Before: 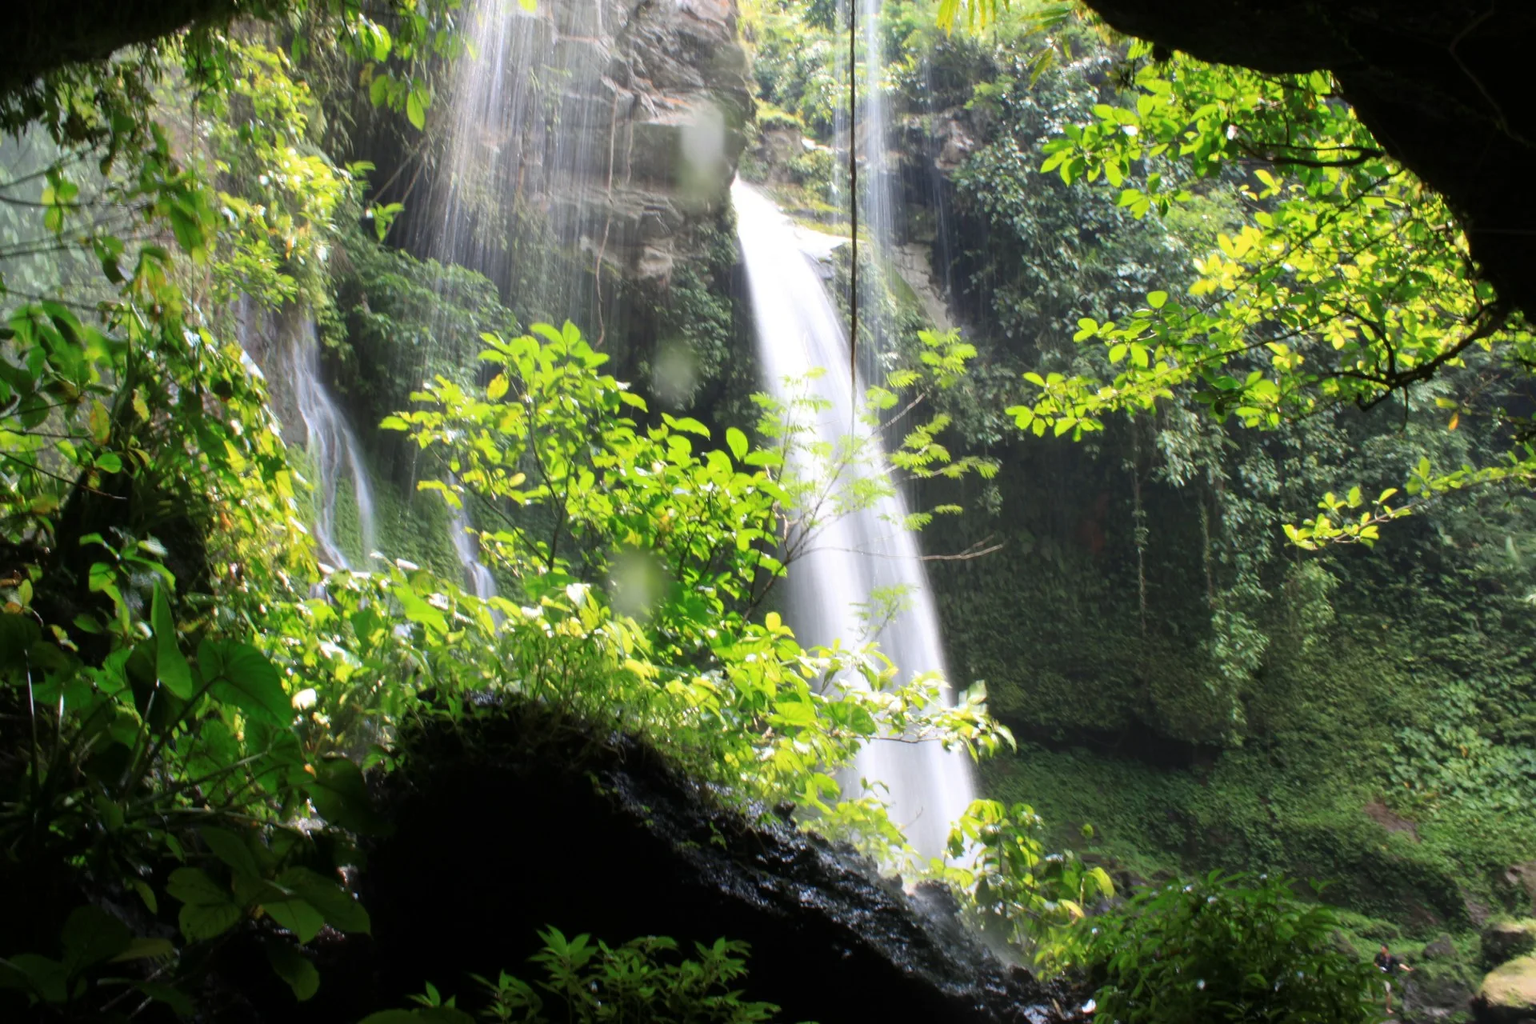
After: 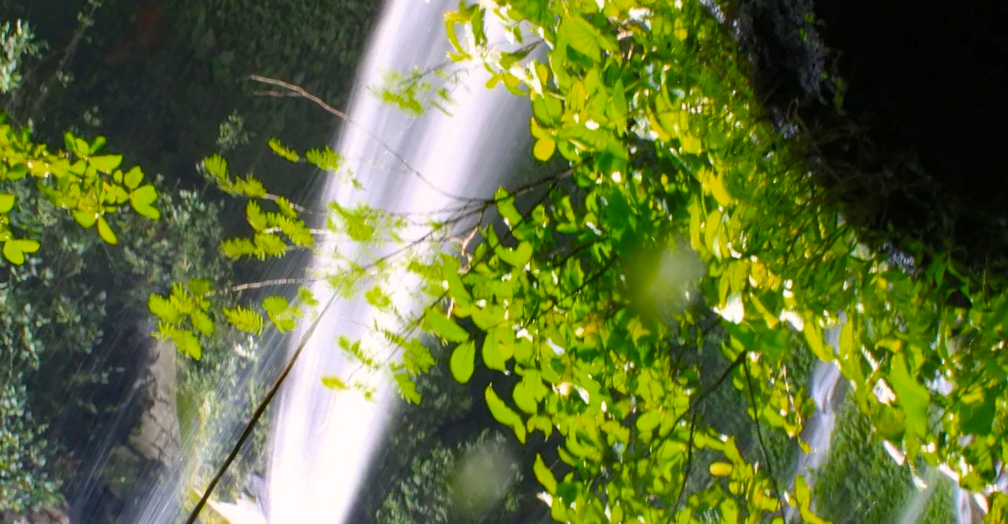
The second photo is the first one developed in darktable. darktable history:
crop and rotate: angle 147.84°, left 9.149%, top 15.601%, right 4.483%, bottom 17.039%
shadows and highlights: shadows 62.39, white point adjustment 0.335, highlights -34.17, compress 83.62%
color balance rgb: shadows lift › luminance -9.543%, highlights gain › chroma 0.901%, highlights gain › hue 26.68°, perceptual saturation grading › global saturation 30.684%, saturation formula JzAzBz (2021)
haze removal: compatibility mode true, adaptive false
